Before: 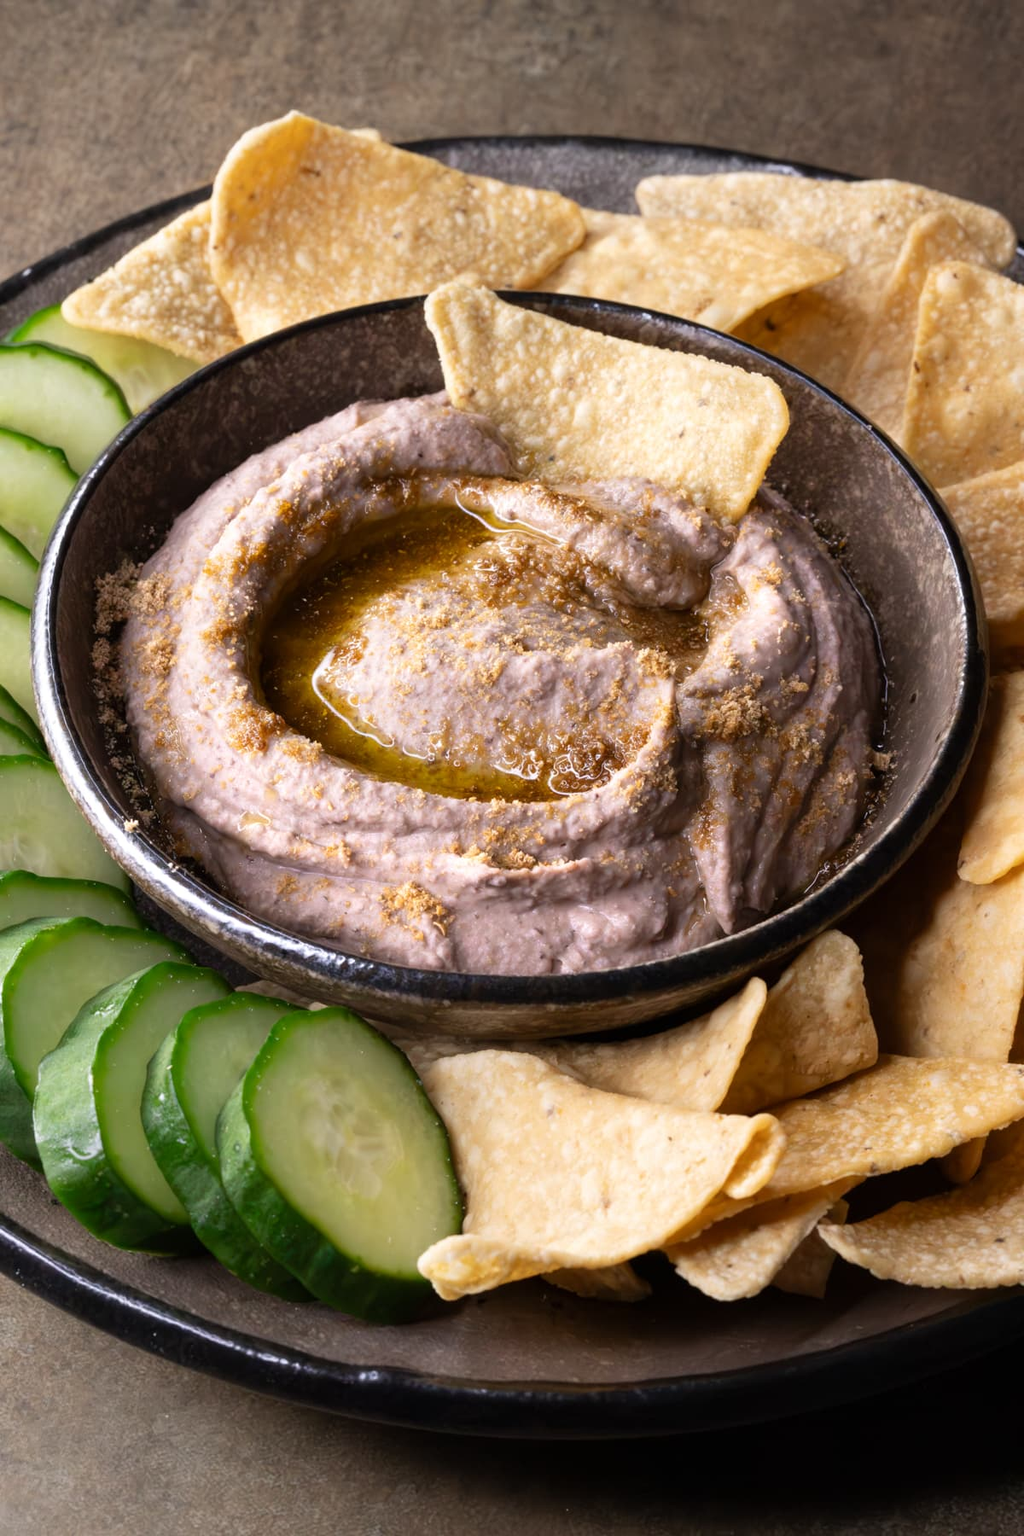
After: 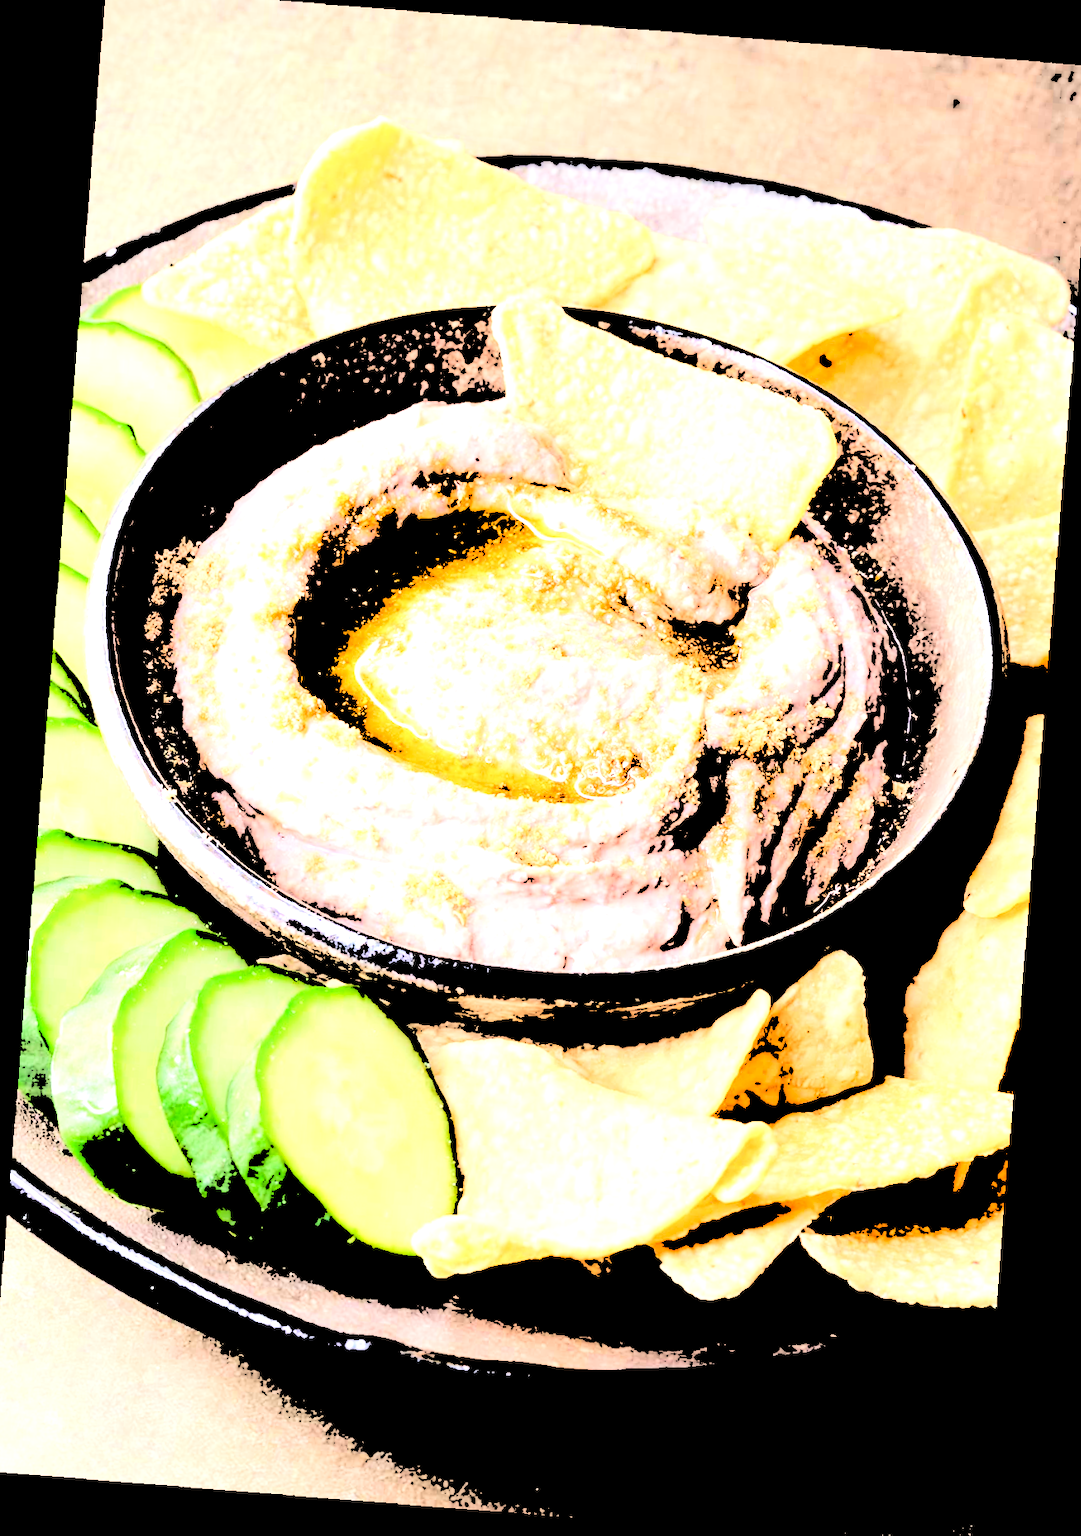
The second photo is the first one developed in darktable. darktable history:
crop and rotate: angle -0.5°
rotate and perspective: rotation 4.1°, automatic cropping off
levels: levels [0.246, 0.246, 0.506]
contrast brightness saturation: saturation -0.17
